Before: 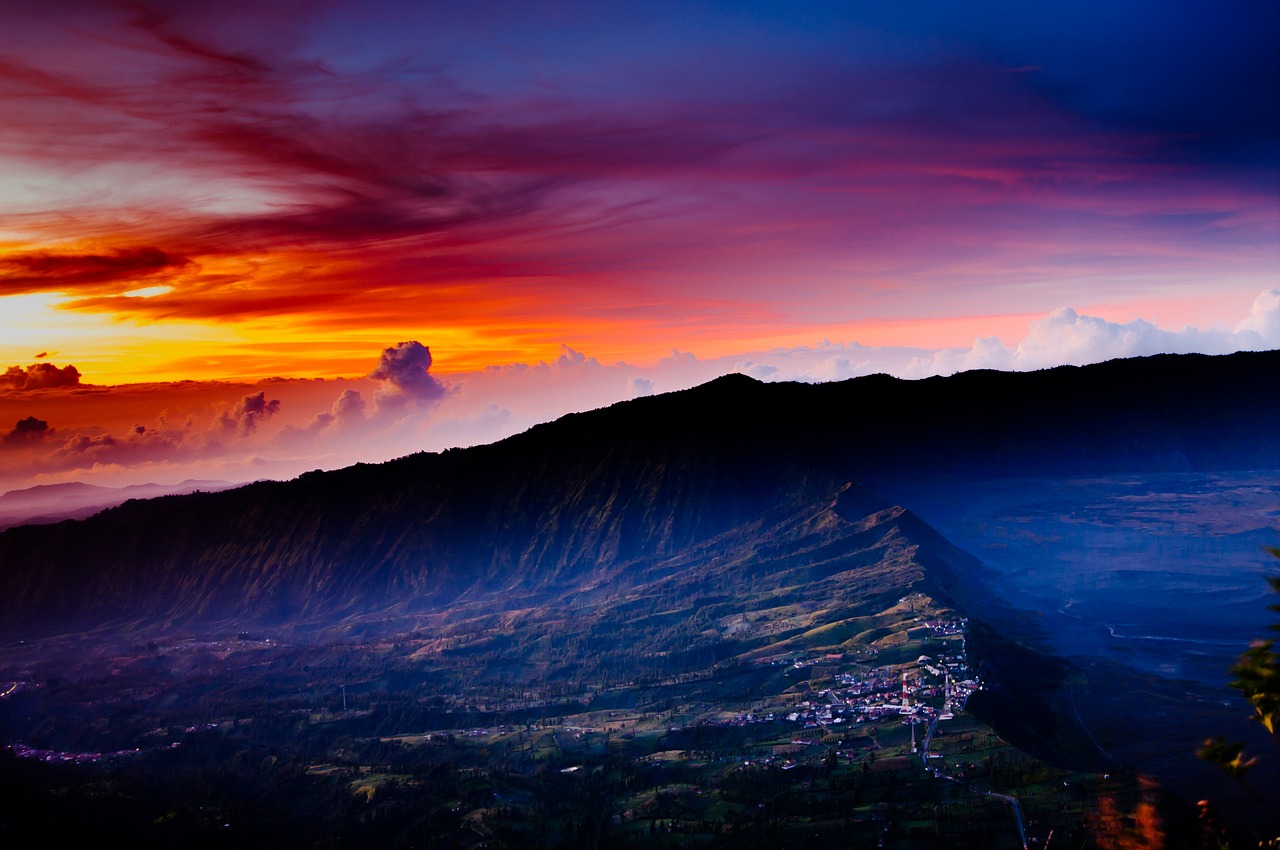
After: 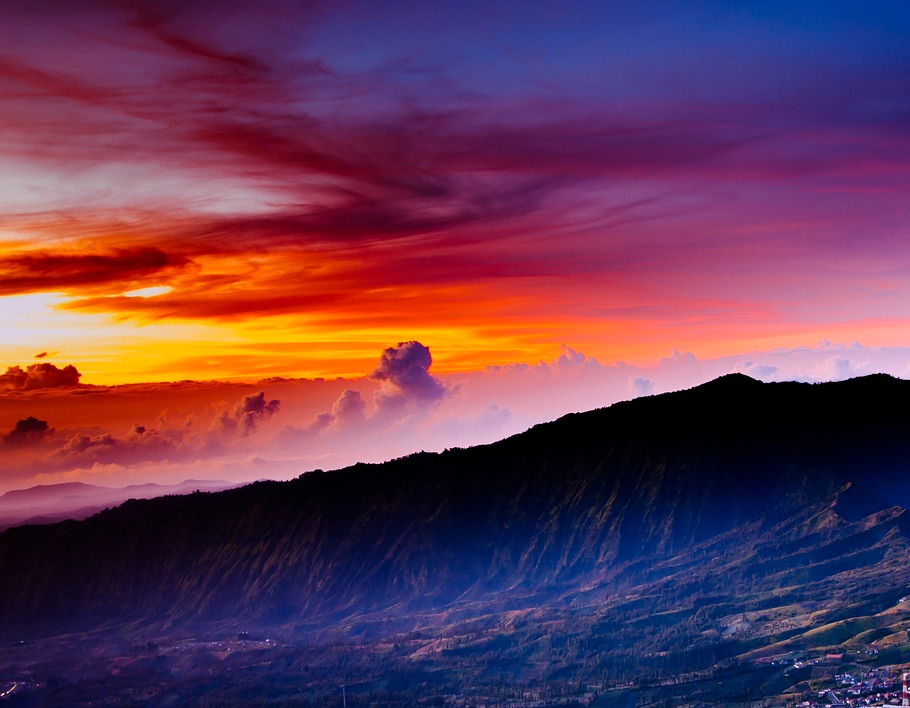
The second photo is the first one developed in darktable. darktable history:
tone equalizer: on, module defaults
crop: right 28.885%, bottom 16.626%
white balance: red 1.05, blue 1.072
